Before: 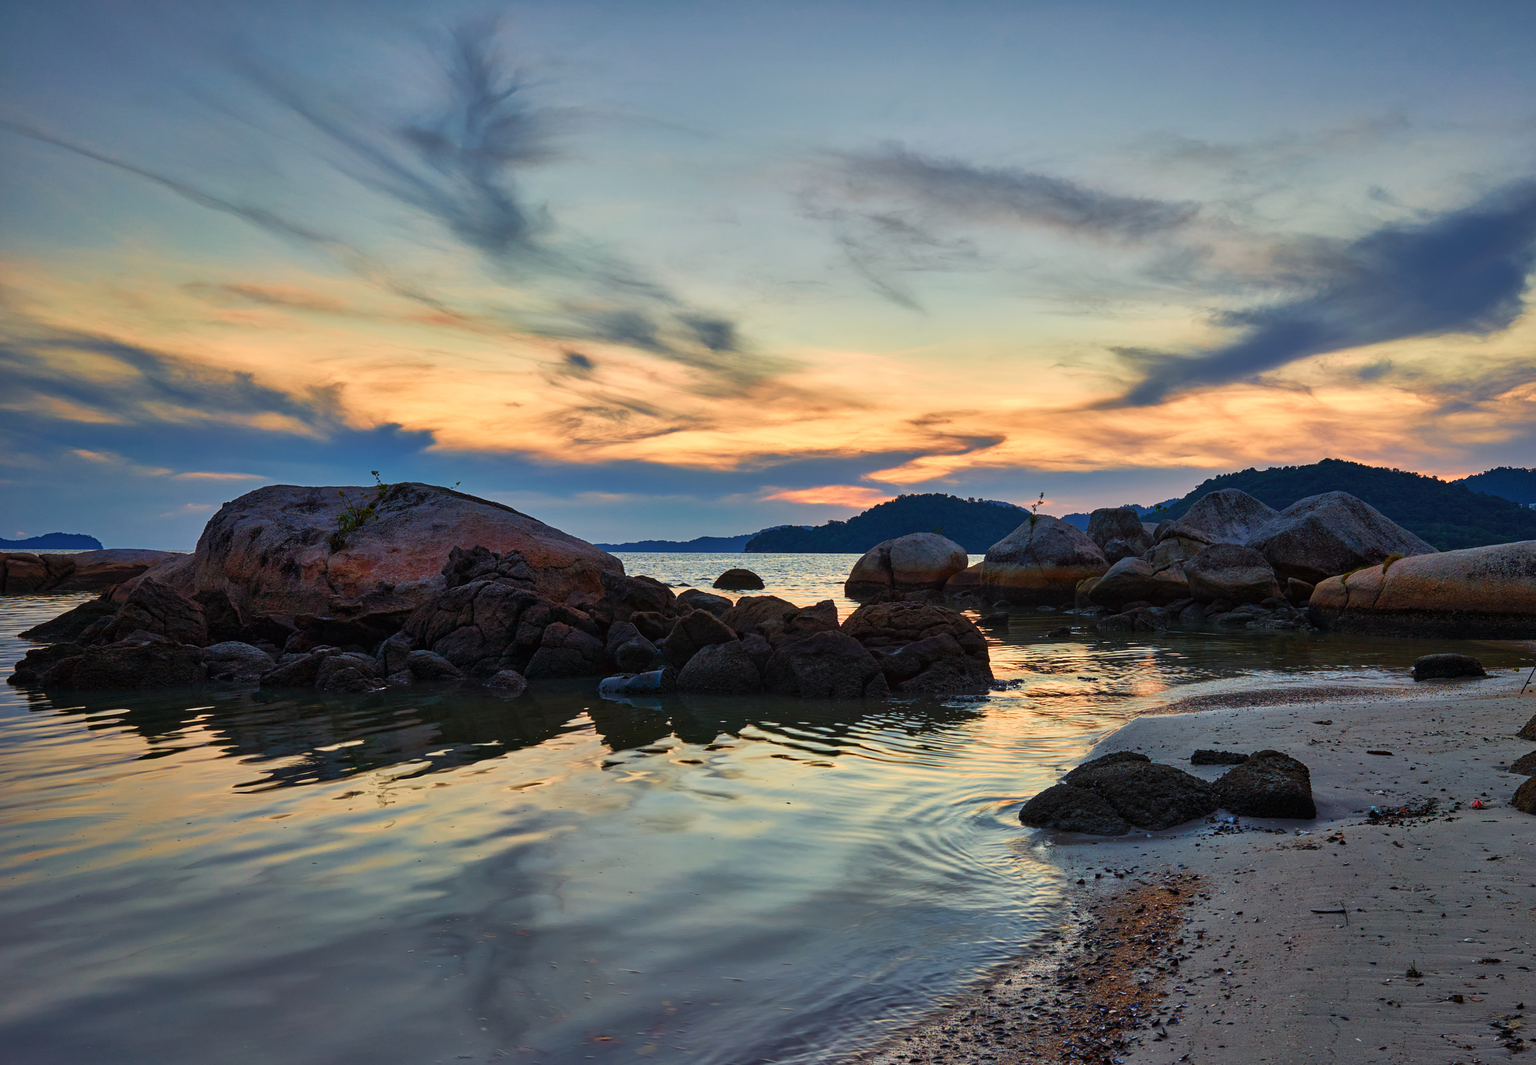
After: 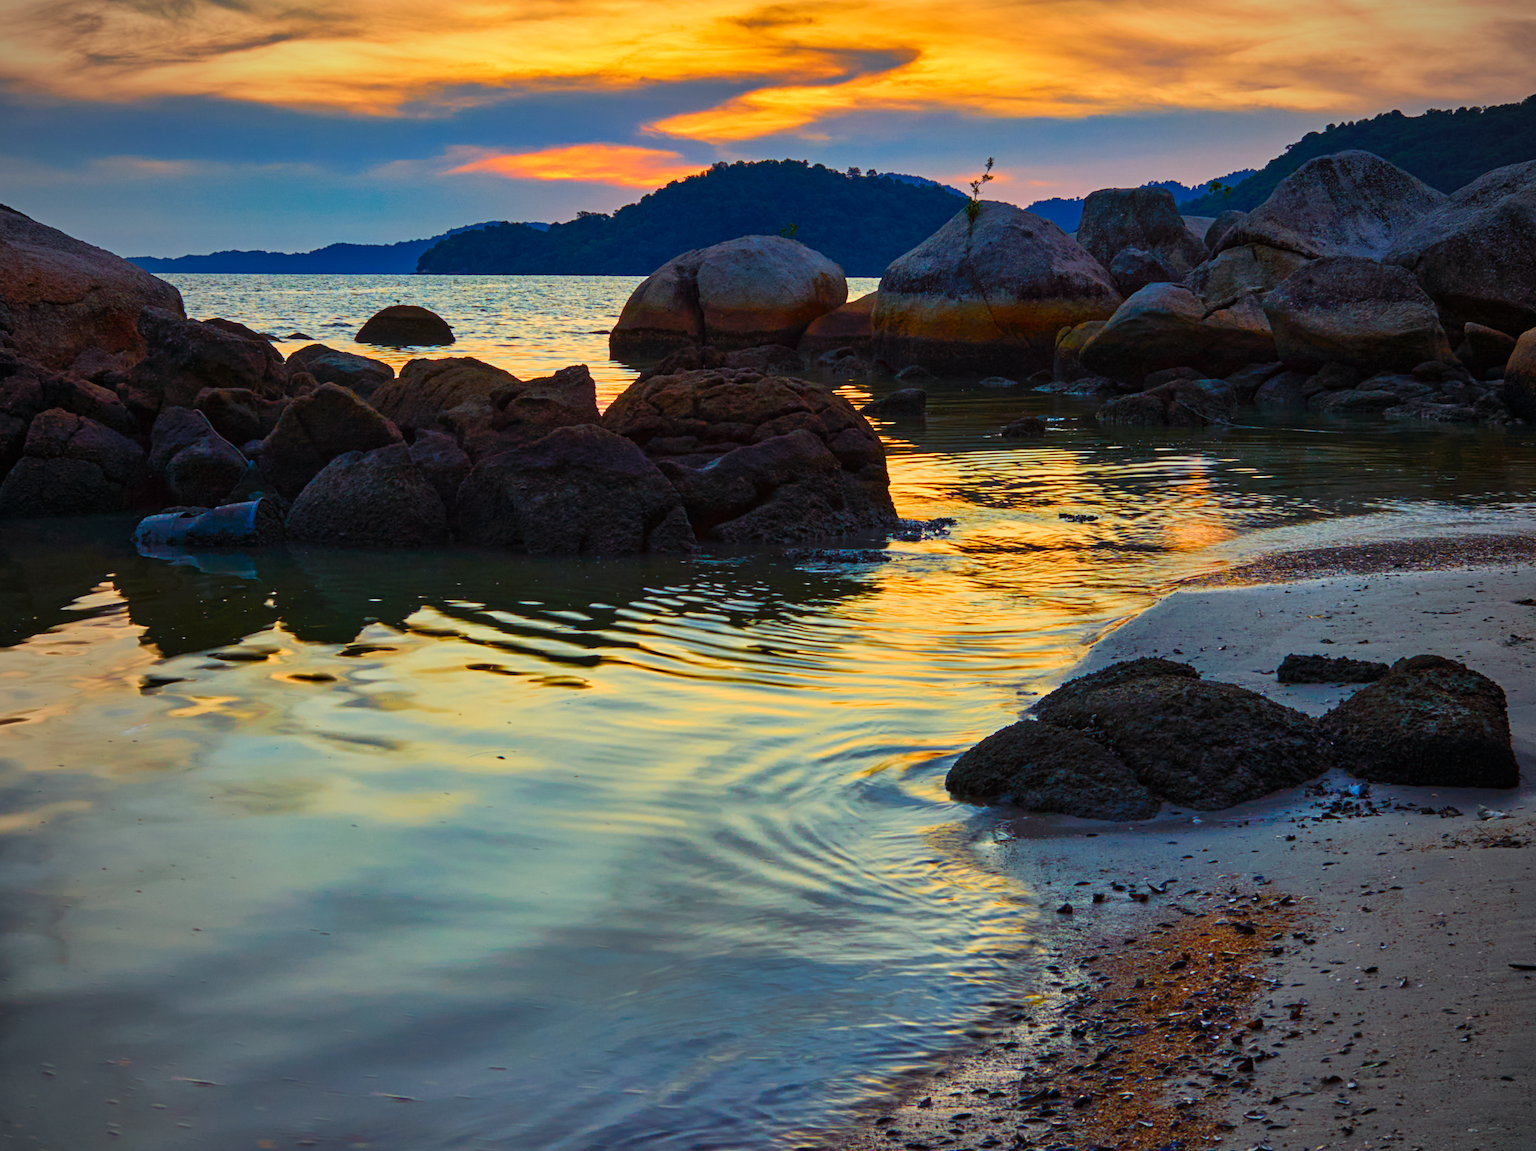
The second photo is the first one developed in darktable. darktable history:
crop: left 34.438%, top 38.582%, right 13.72%, bottom 5.377%
vignetting: fall-off start 71.69%
color balance rgb: linear chroma grading › global chroma 14.602%, perceptual saturation grading › global saturation 31.306%, global vibrance 20%
